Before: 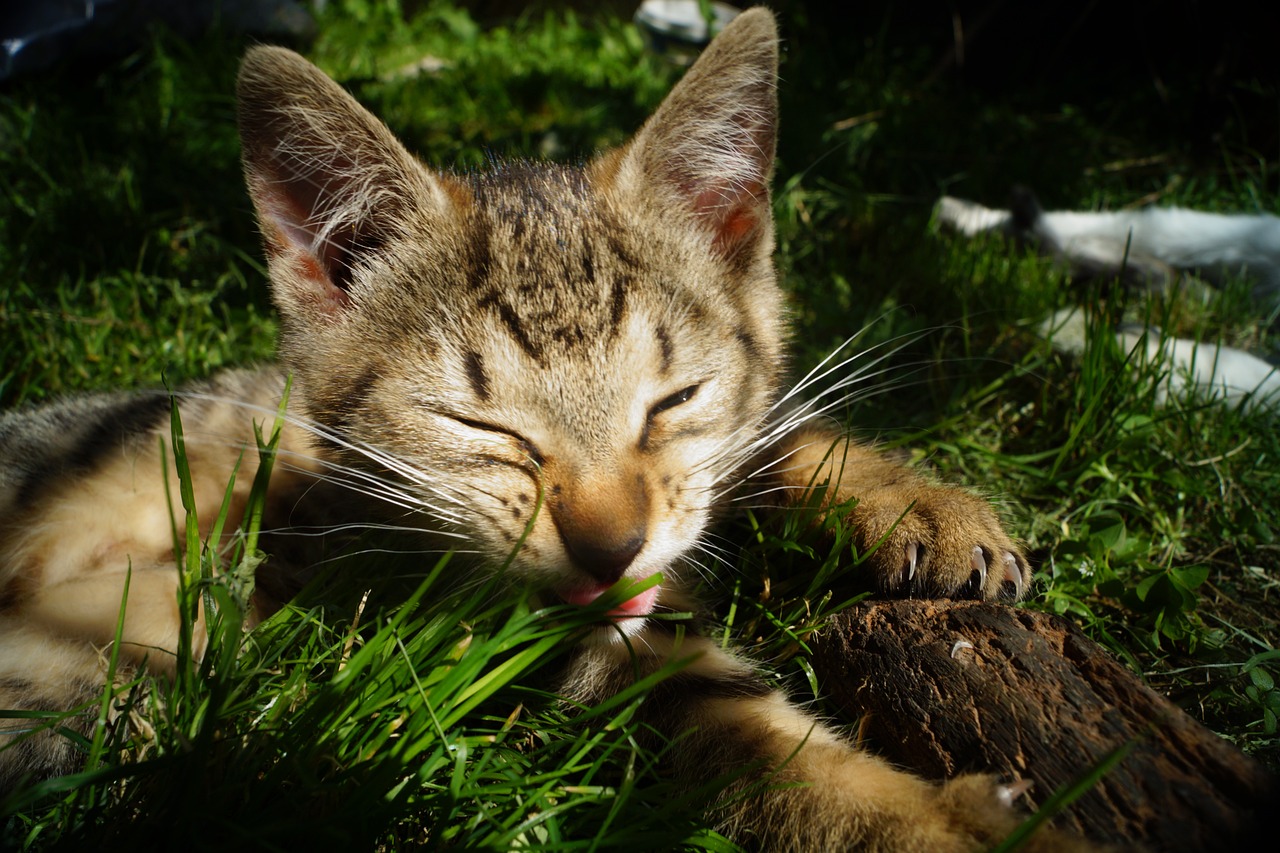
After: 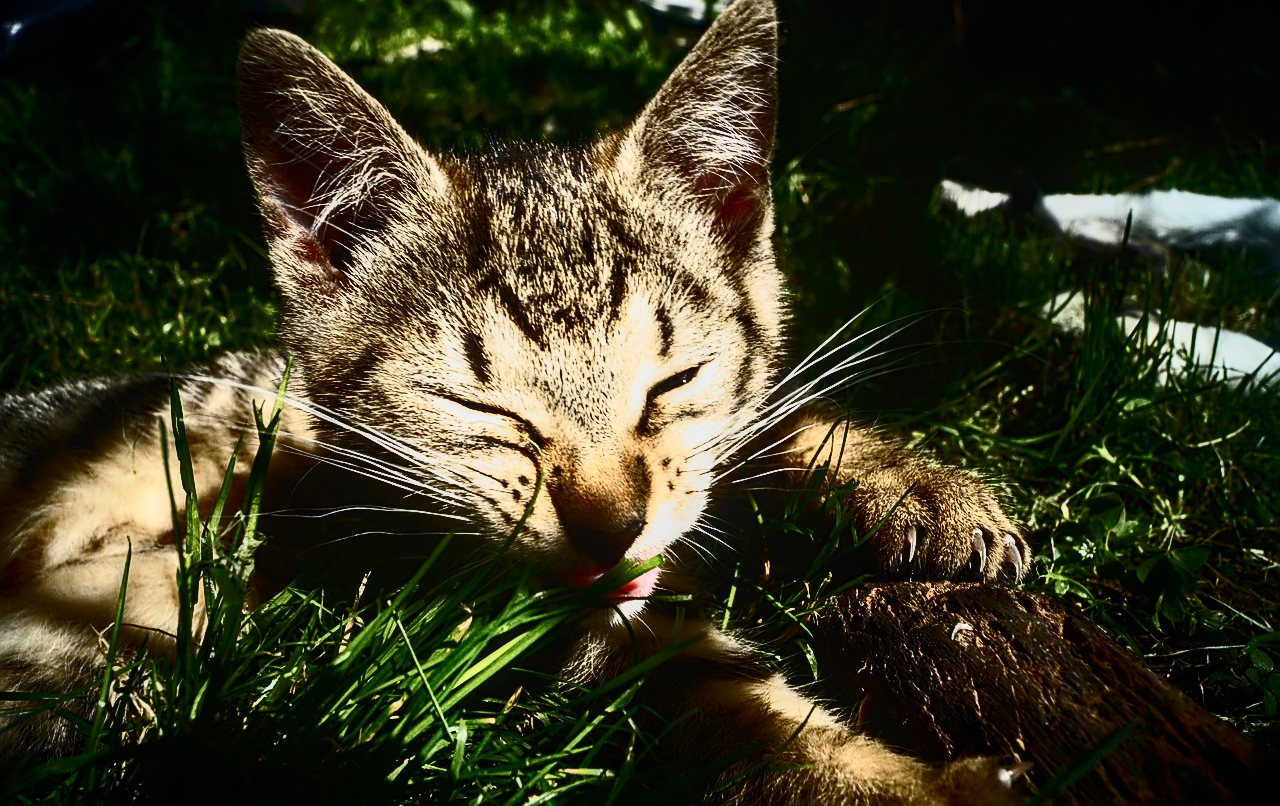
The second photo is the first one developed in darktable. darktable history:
crop and rotate: top 2.268%, bottom 3.173%
haze removal: compatibility mode true, adaptive false
exposure: exposure -0.277 EV, compensate highlight preservation false
local contrast: on, module defaults
contrast brightness saturation: contrast 0.937, brightness 0.193
sharpen: on, module defaults
